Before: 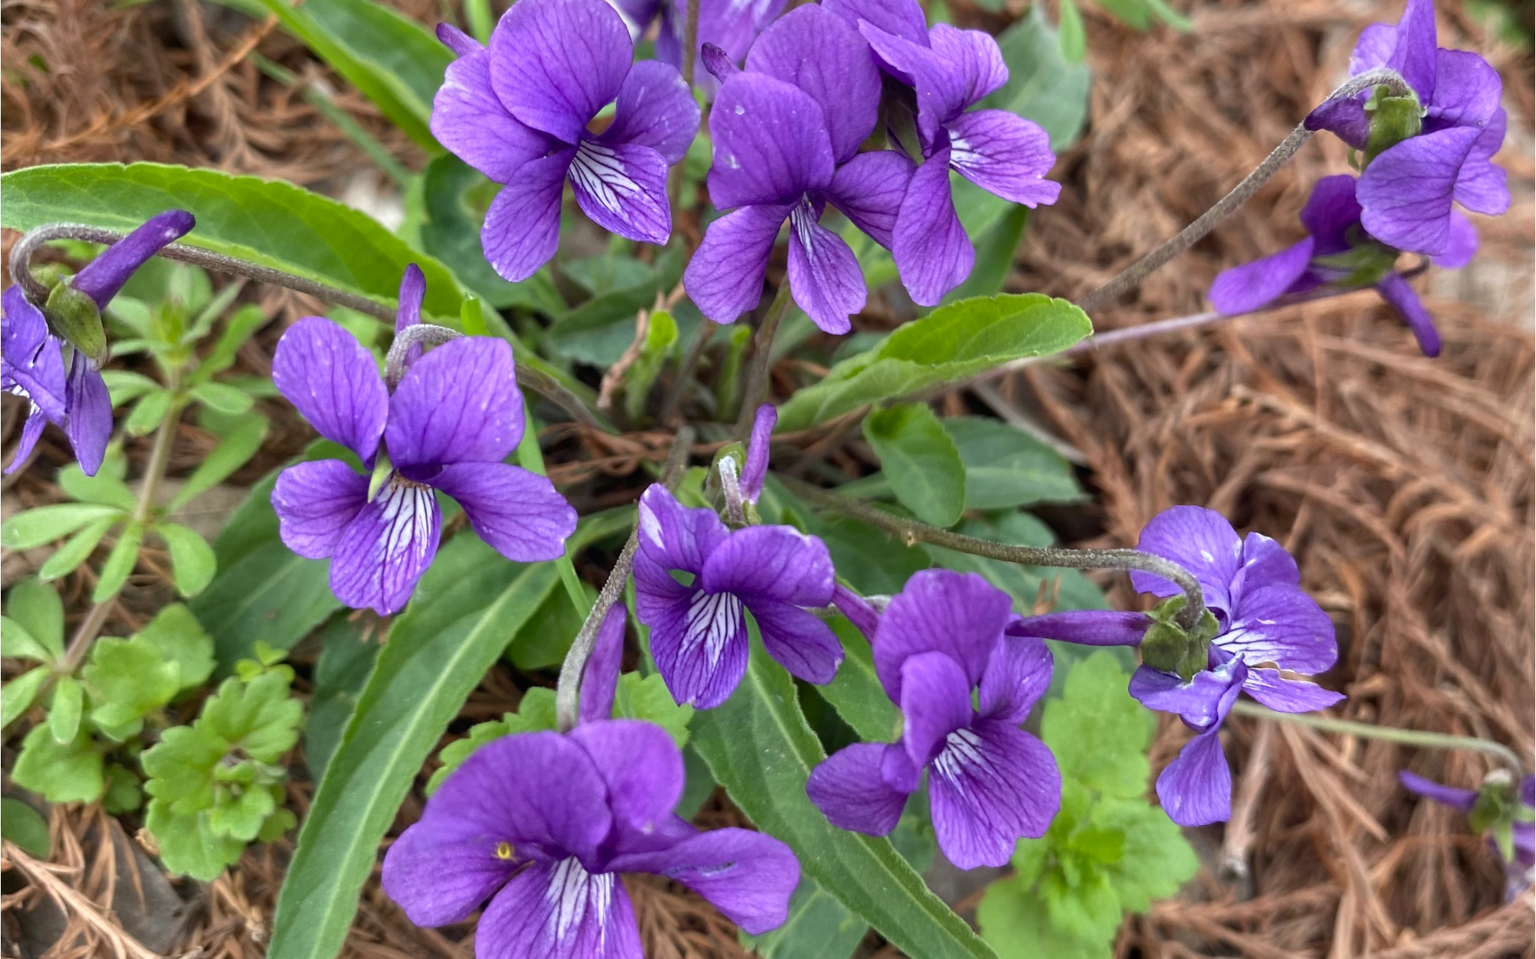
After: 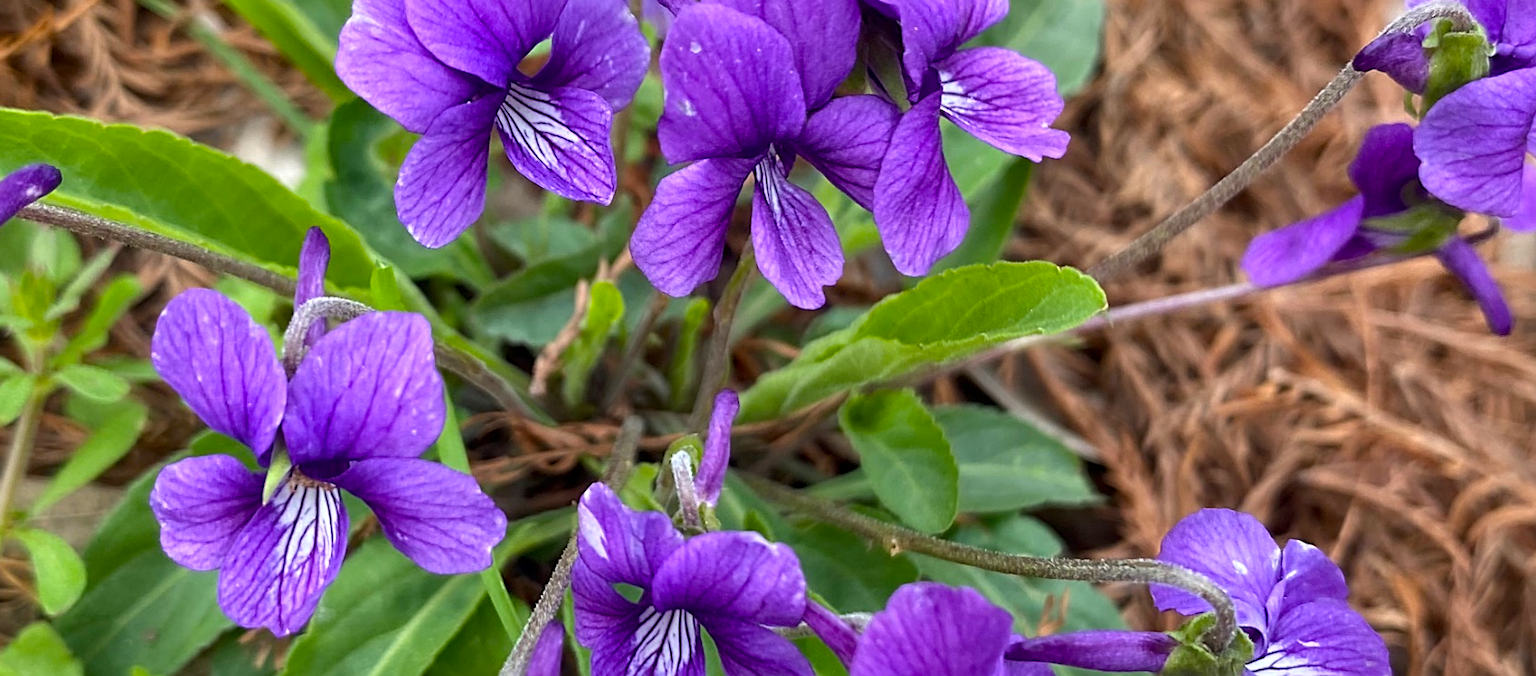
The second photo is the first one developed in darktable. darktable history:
color balance rgb: linear chroma grading › shadows -3.28%, linear chroma grading › highlights -4.633%, perceptual saturation grading › global saturation 30.276%, perceptual brilliance grading › global brilliance 2.53%, perceptual brilliance grading › highlights -2.568%, perceptual brilliance grading › shadows 3.816%
local contrast: mode bilateral grid, contrast 20, coarseness 50, detail 119%, midtone range 0.2
crop and rotate: left 9.309%, top 7.286%, right 4.812%, bottom 32.157%
sharpen: on, module defaults
